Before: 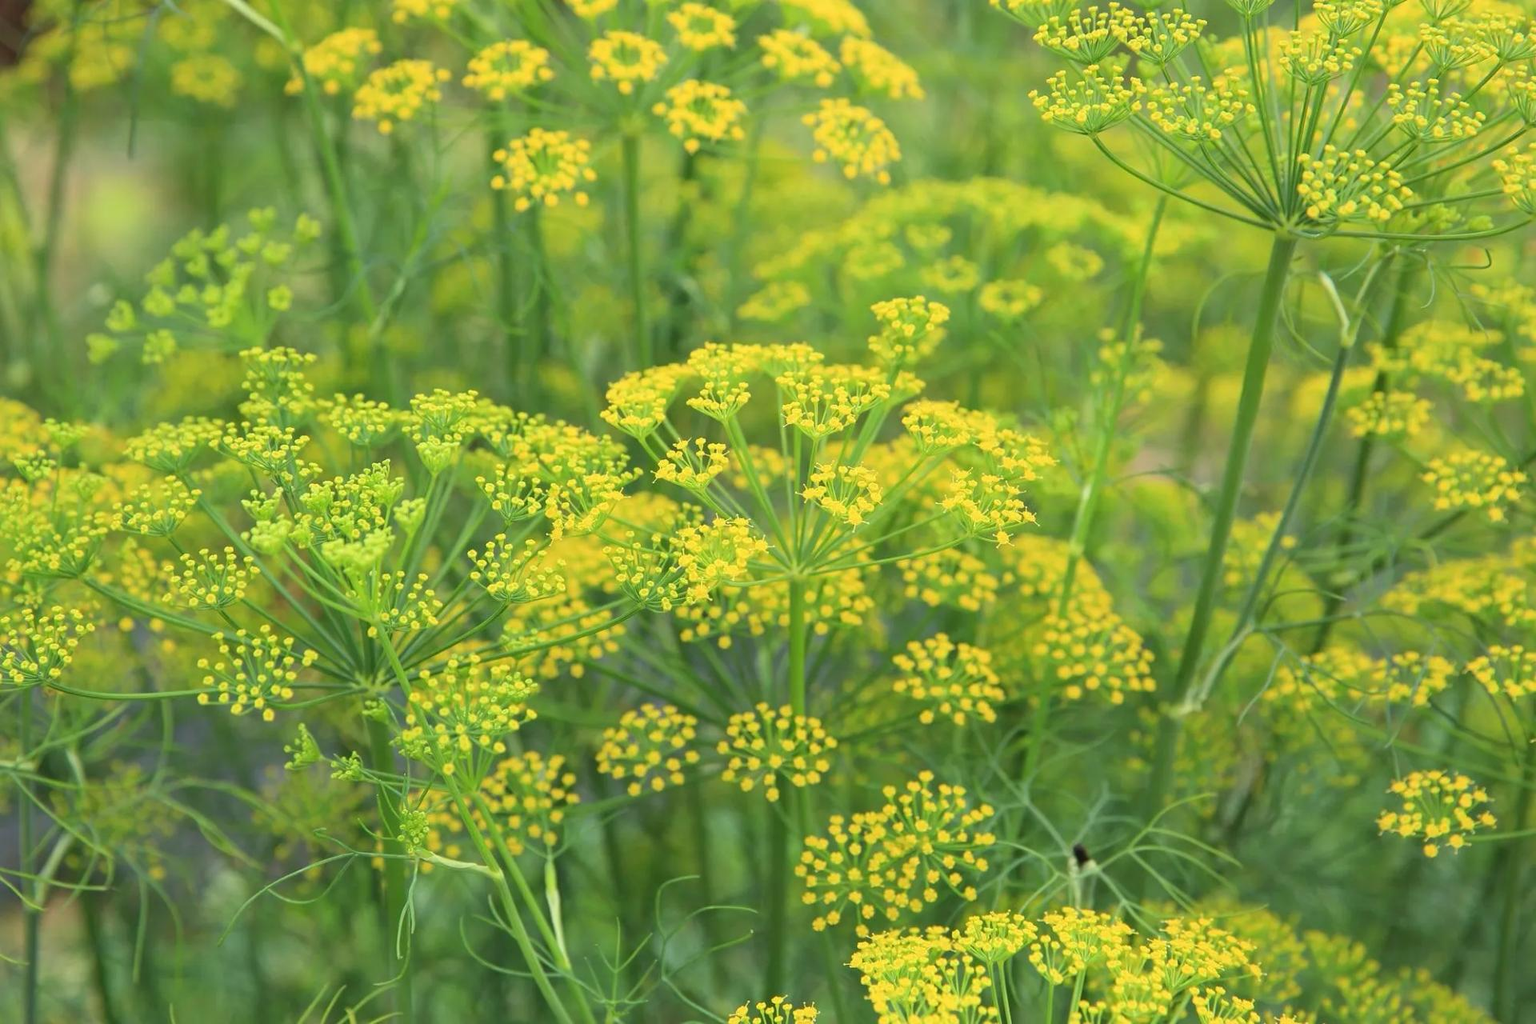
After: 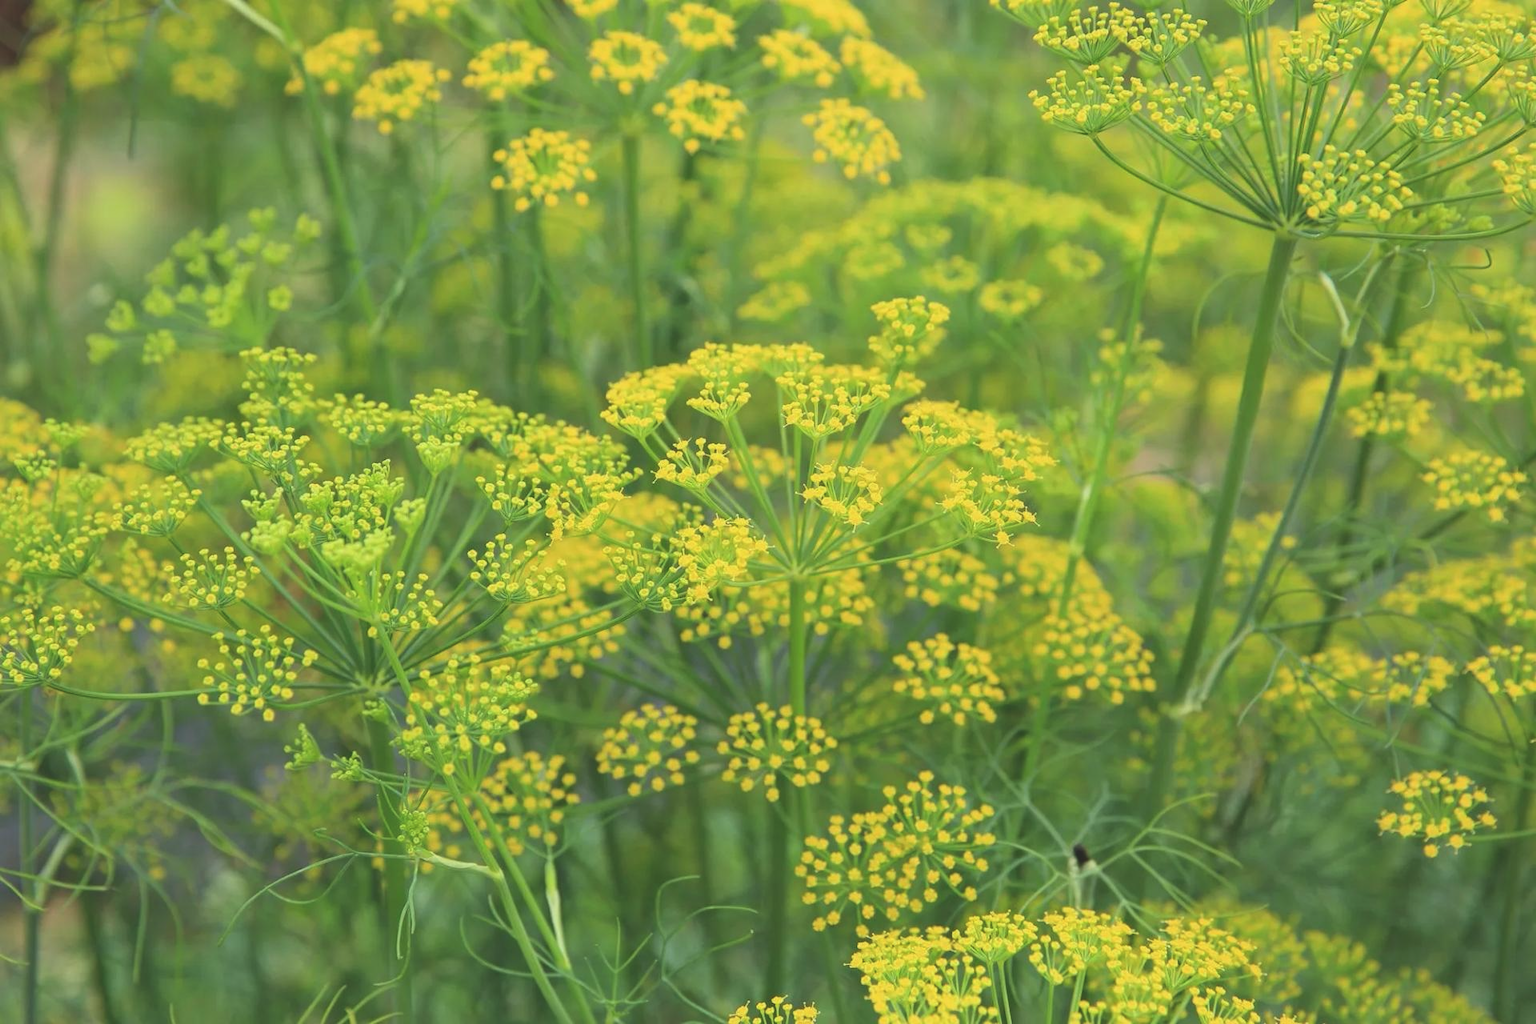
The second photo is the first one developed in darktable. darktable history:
exposure: black level correction -0.015, exposure -0.134 EV, compensate exposure bias true, compensate highlight preservation false
